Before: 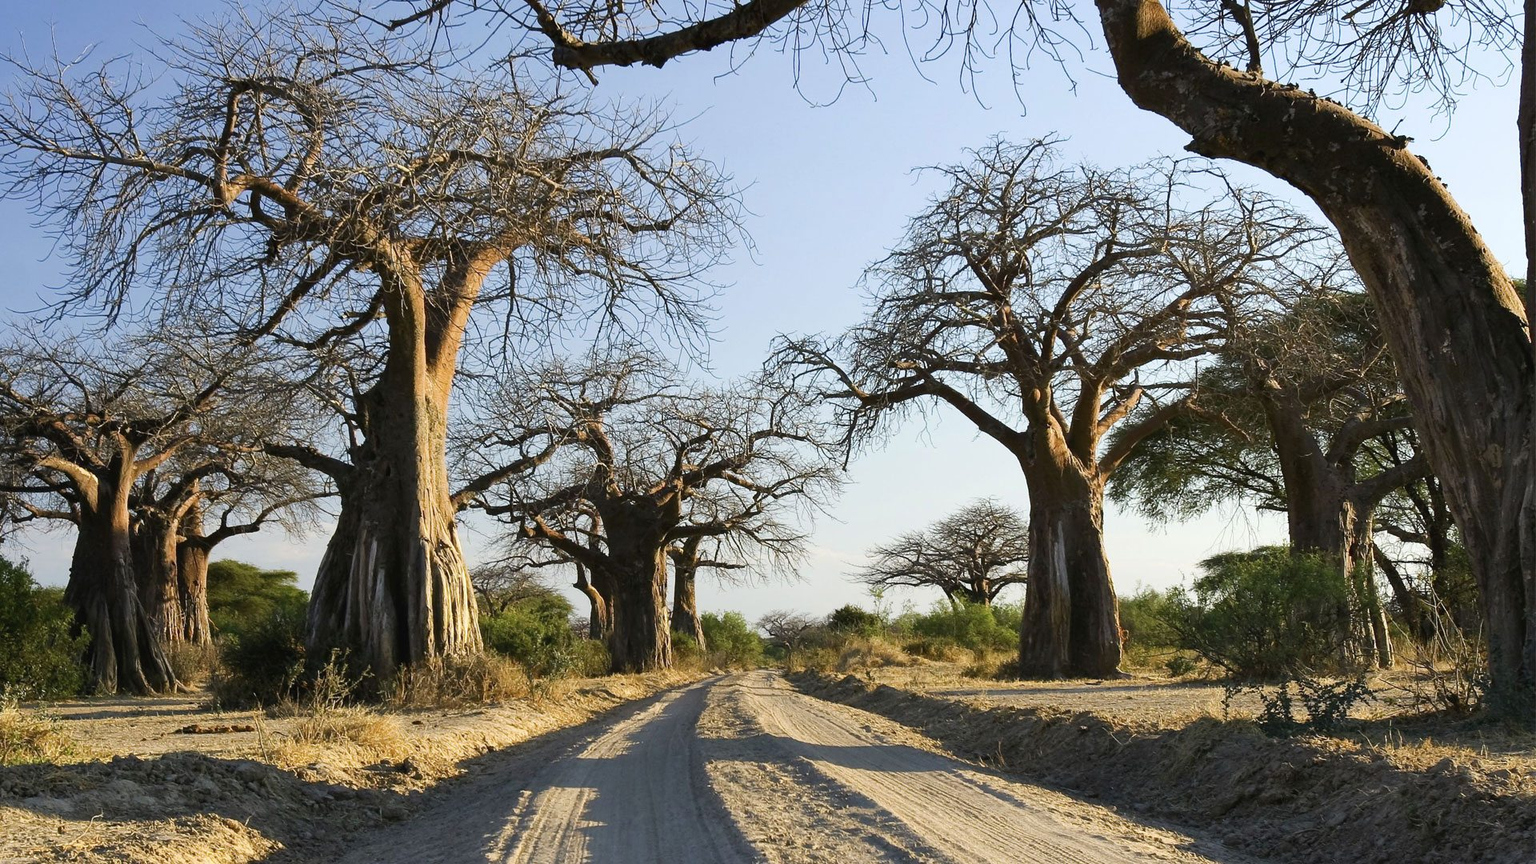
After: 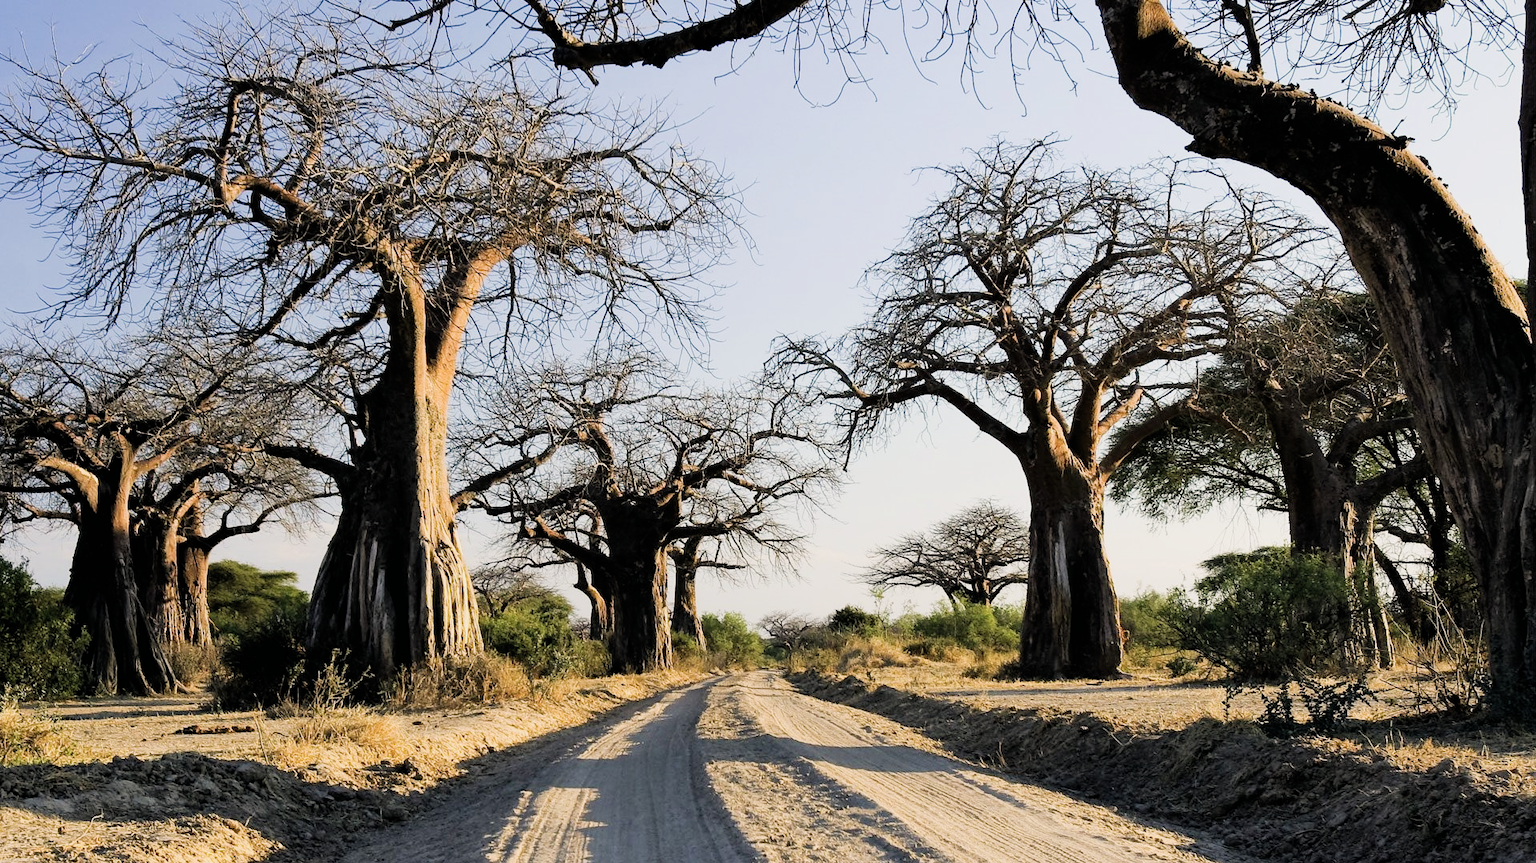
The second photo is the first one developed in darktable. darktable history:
color balance rgb: shadows lift › hue 87.51°, highlights gain › chroma 1.62%, highlights gain › hue 55.1°, global offset › chroma 0.06%, global offset › hue 253.66°, linear chroma grading › global chroma 0.5%
filmic rgb: black relative exposure -5 EV, hardness 2.88, contrast 1.2, highlights saturation mix -30%
exposure: black level correction 0.001, exposure 0.5 EV, compensate exposure bias true, compensate highlight preservation false
white balance: emerald 1
